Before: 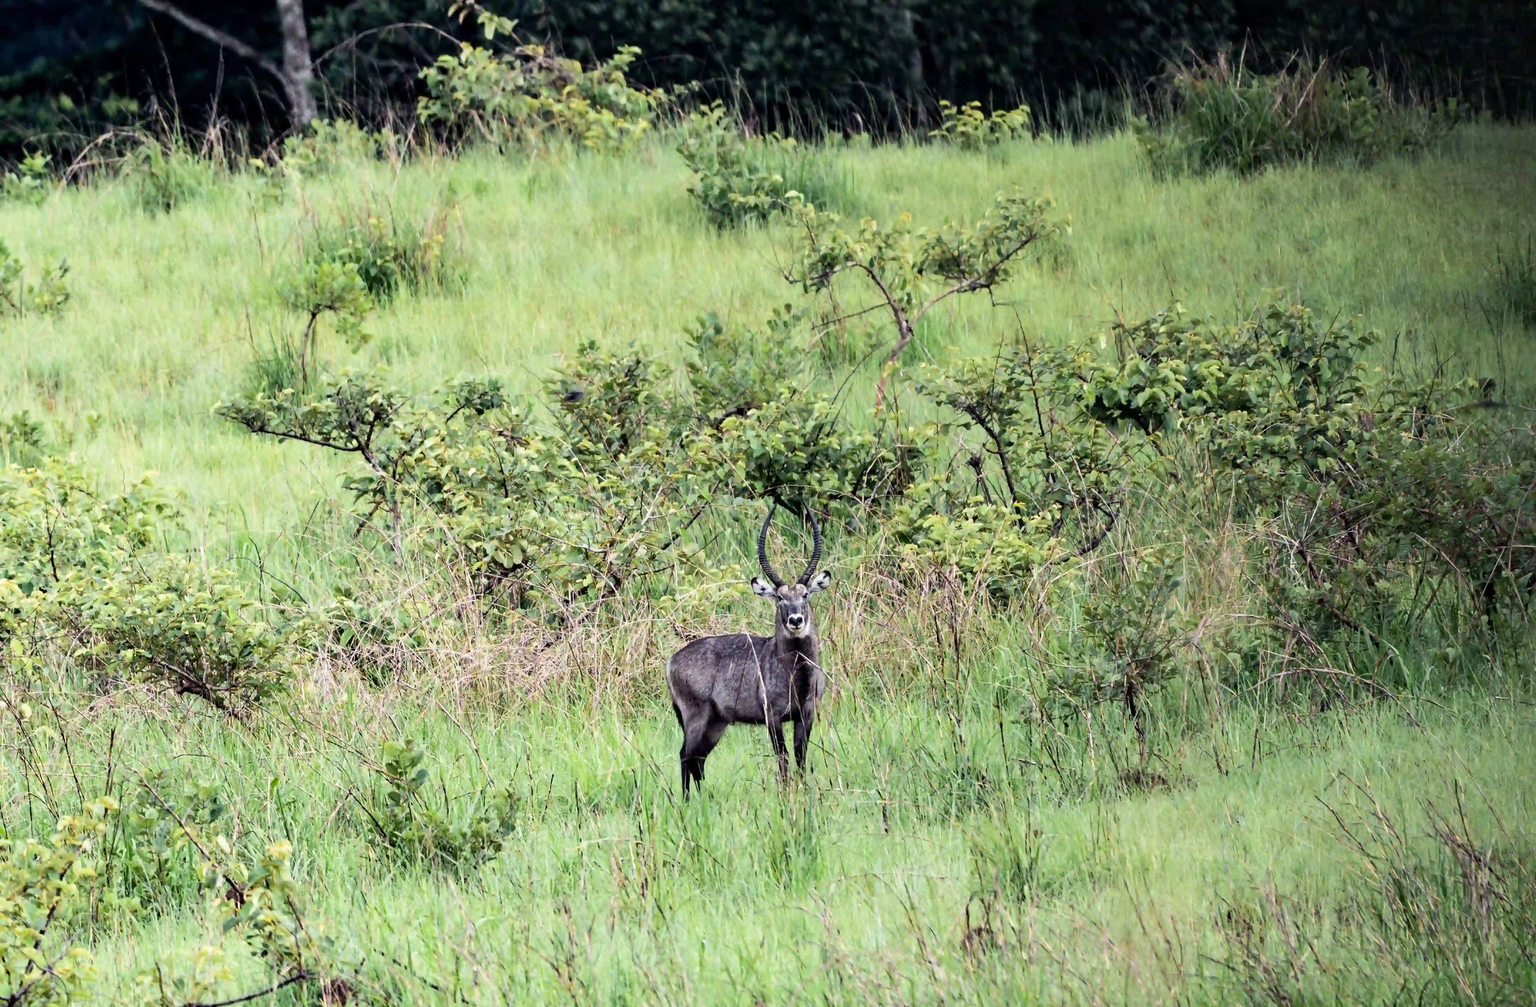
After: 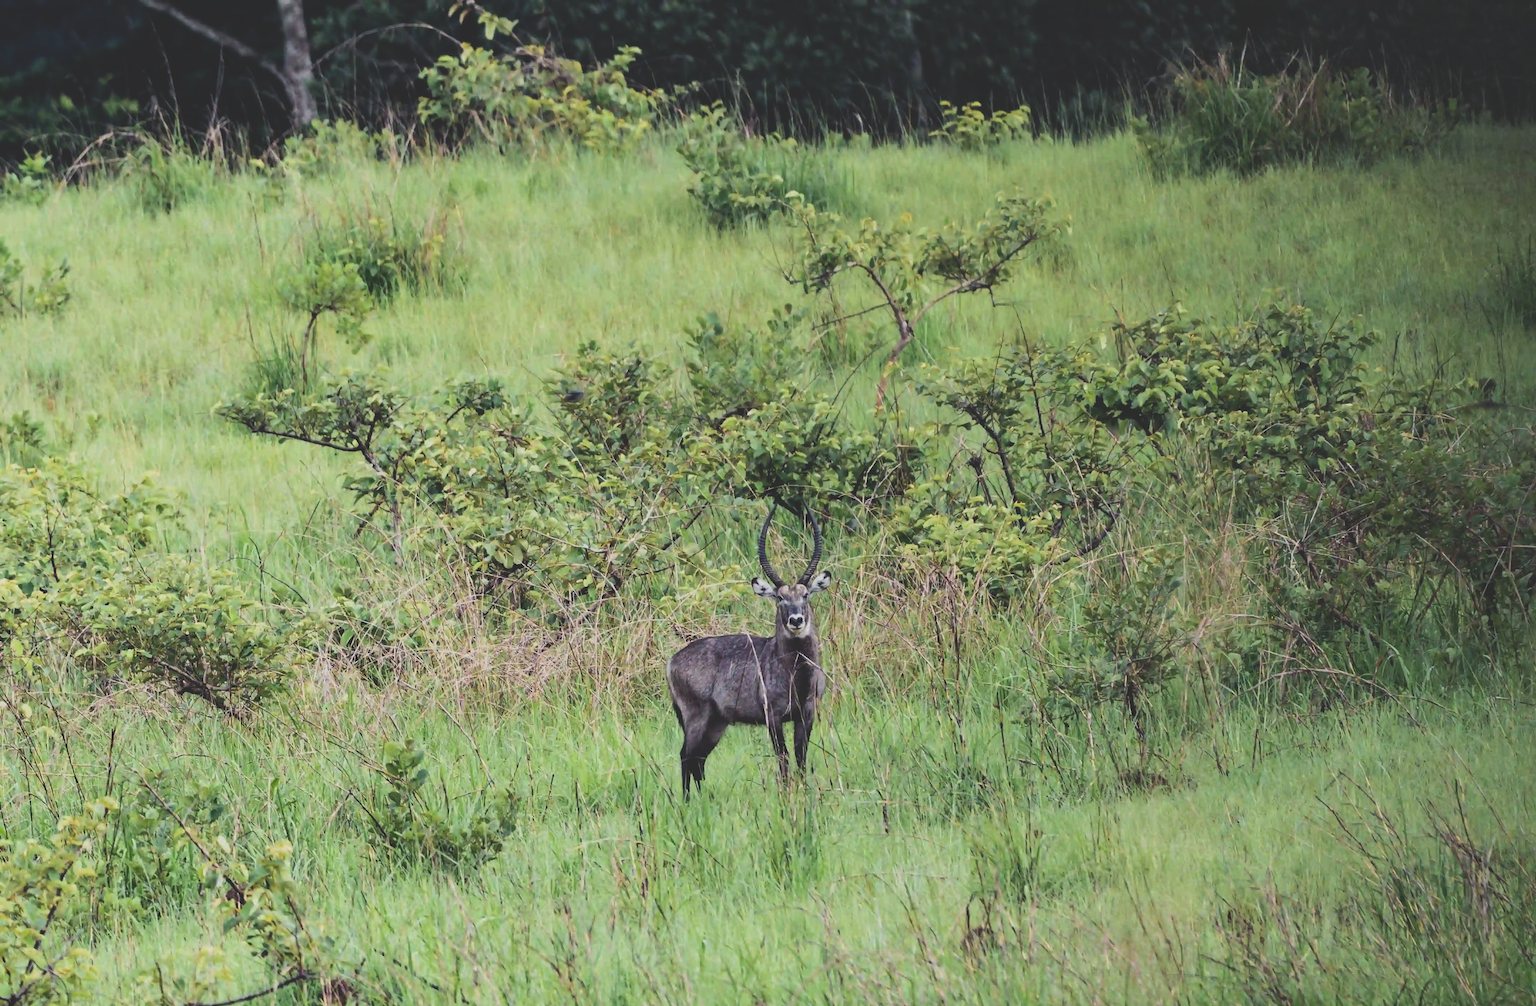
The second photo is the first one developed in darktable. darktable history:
exposure: black level correction -0.034, exposure -0.494 EV, compensate highlight preservation false
velvia: strength 15.68%
